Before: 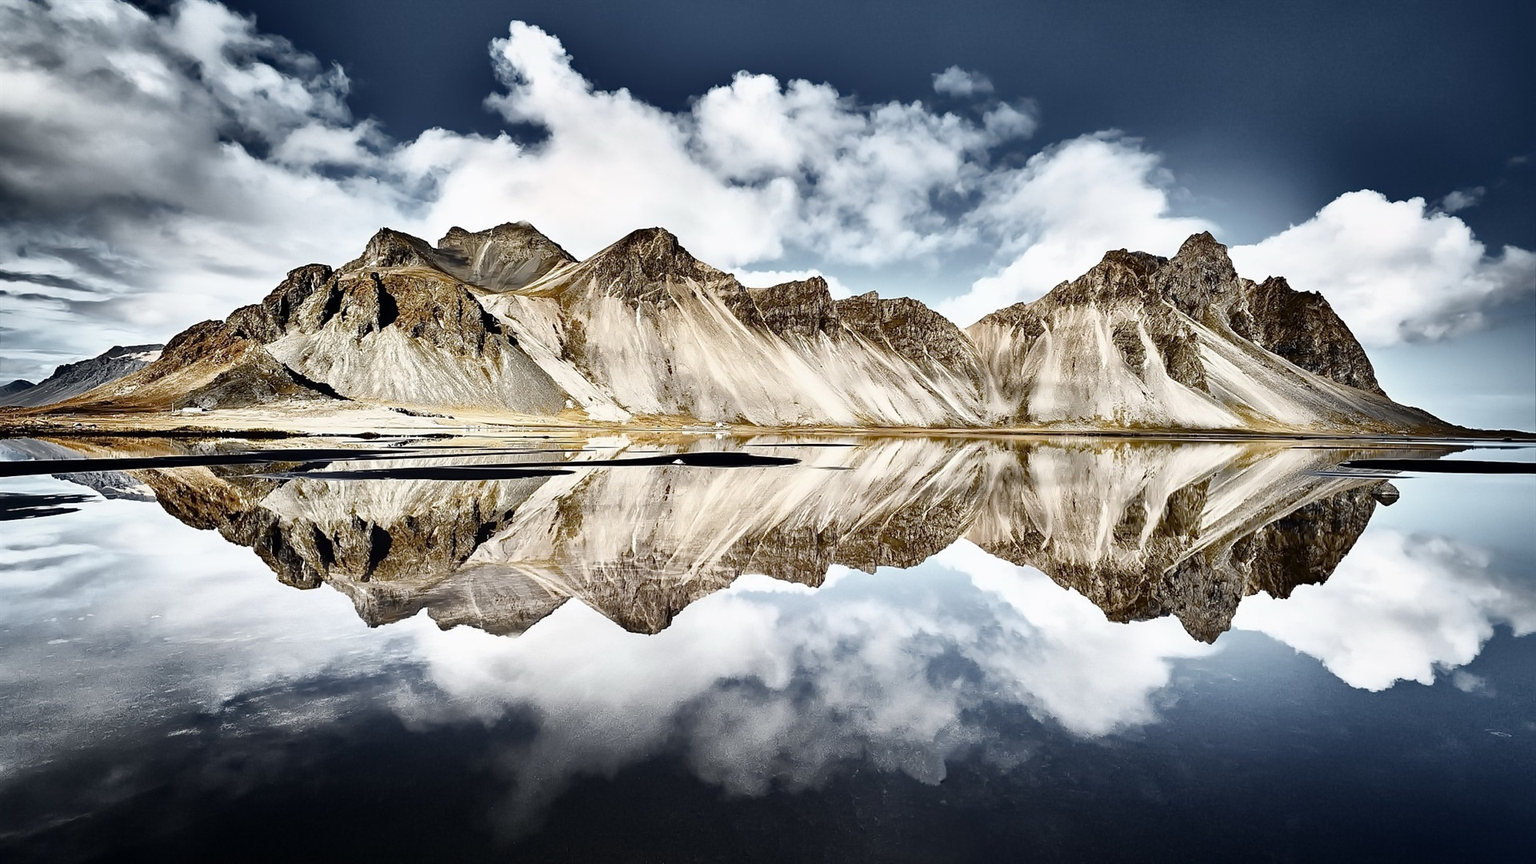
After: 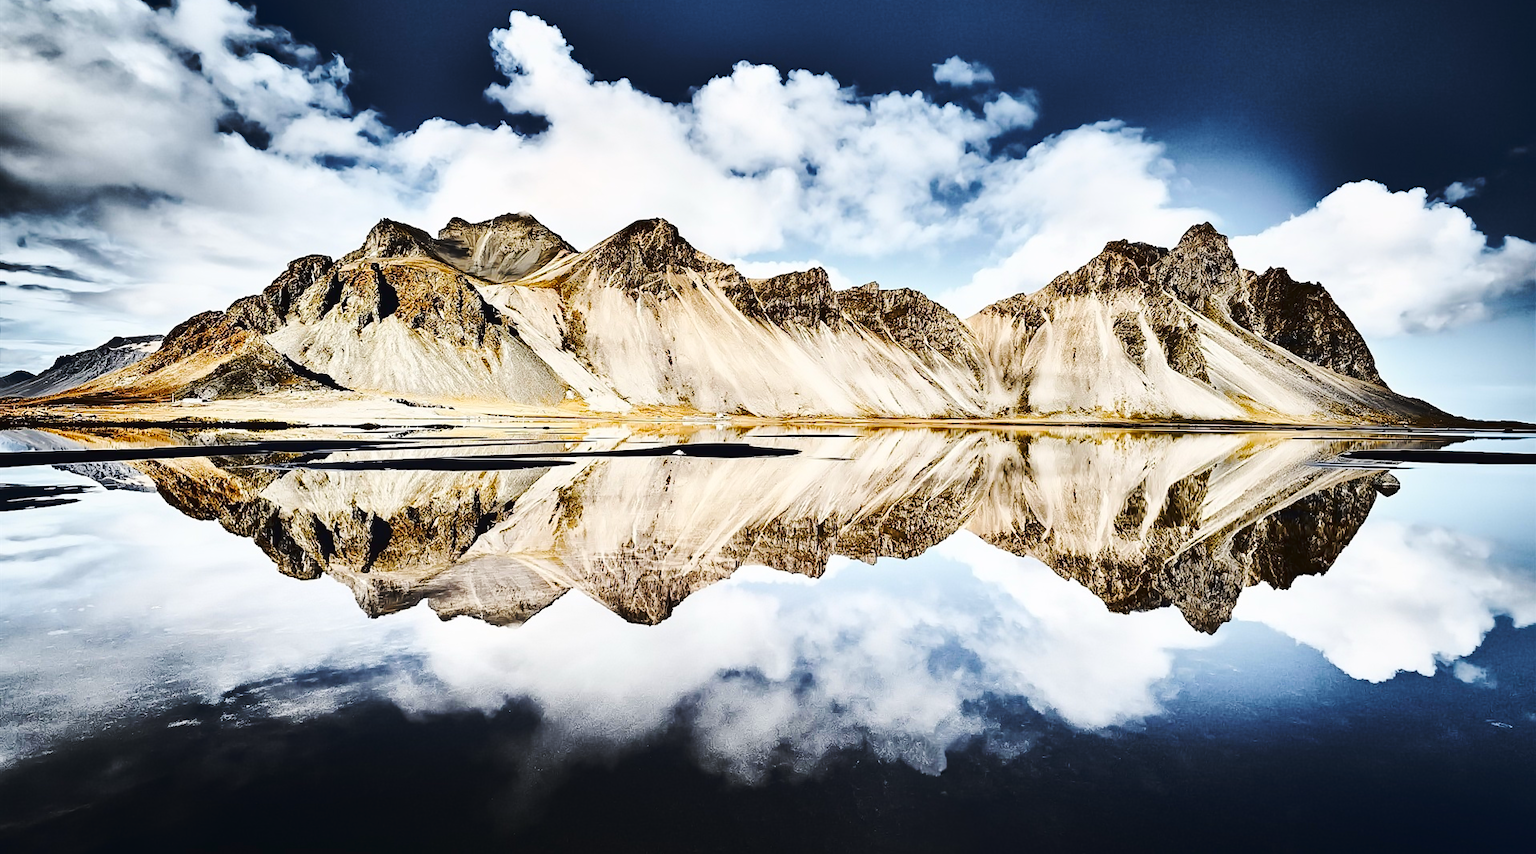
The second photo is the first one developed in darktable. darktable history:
crop: top 1.189%, right 0.009%
base curve: curves: ch0 [(0, 0) (0.073, 0.04) (0.157, 0.139) (0.492, 0.492) (0.758, 0.758) (1, 1)], preserve colors none
tone curve: curves: ch0 [(0, 0.026) (0.146, 0.158) (0.272, 0.34) (0.453, 0.627) (0.687, 0.829) (1, 1)], color space Lab, linked channels, preserve colors none
